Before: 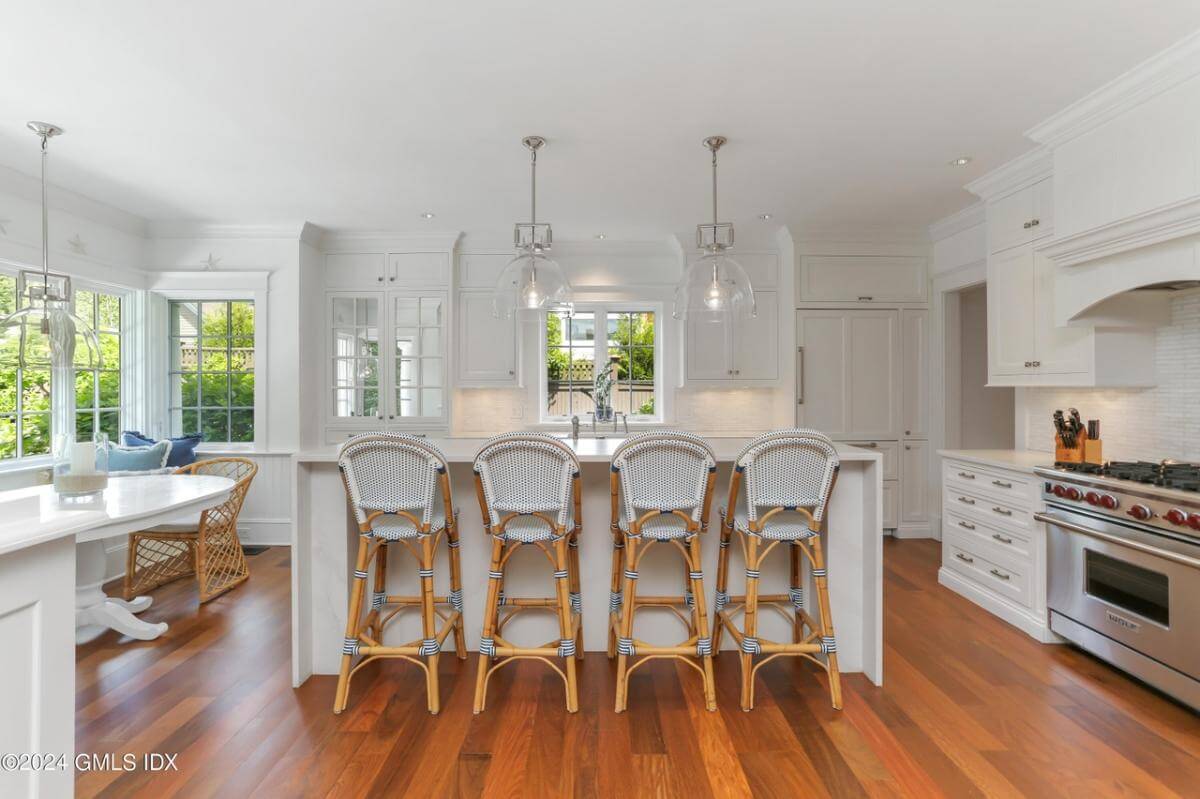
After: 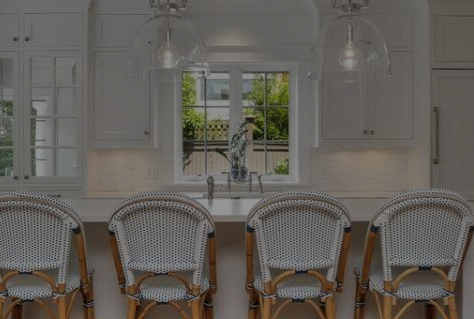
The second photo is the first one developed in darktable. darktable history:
crop: left 30.432%, top 30.041%, right 30.044%, bottom 29.913%
shadows and highlights: shadows 58.38, highlights color adjustment 55.43%, soften with gaussian
exposure: exposure -2.075 EV, compensate highlight preservation false
